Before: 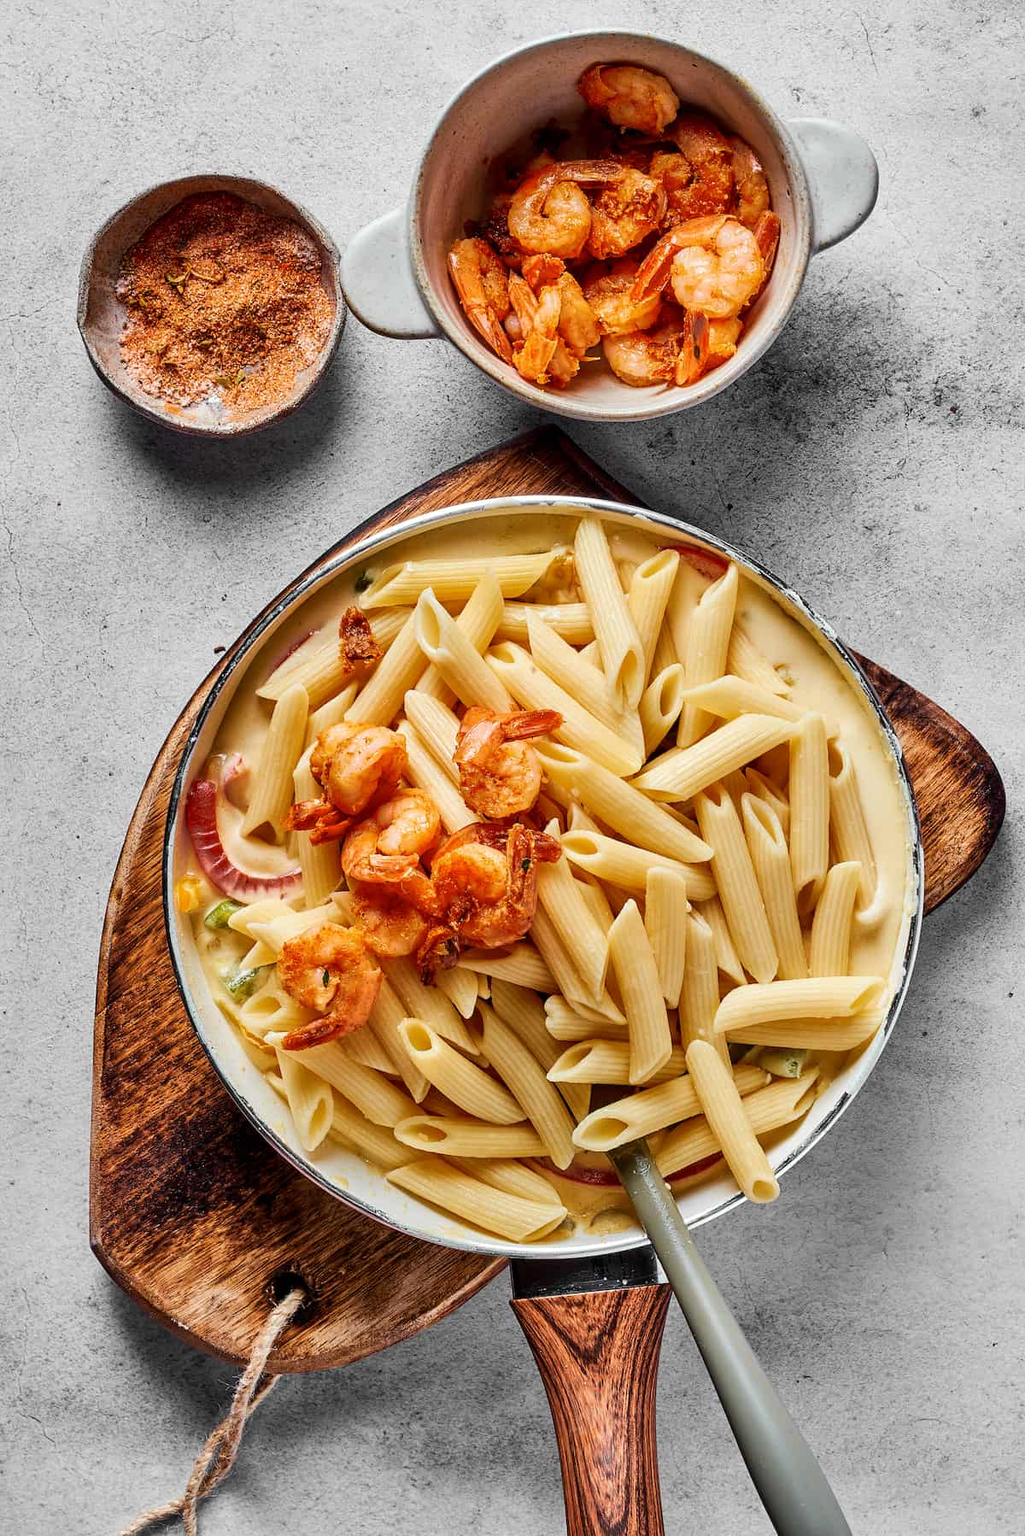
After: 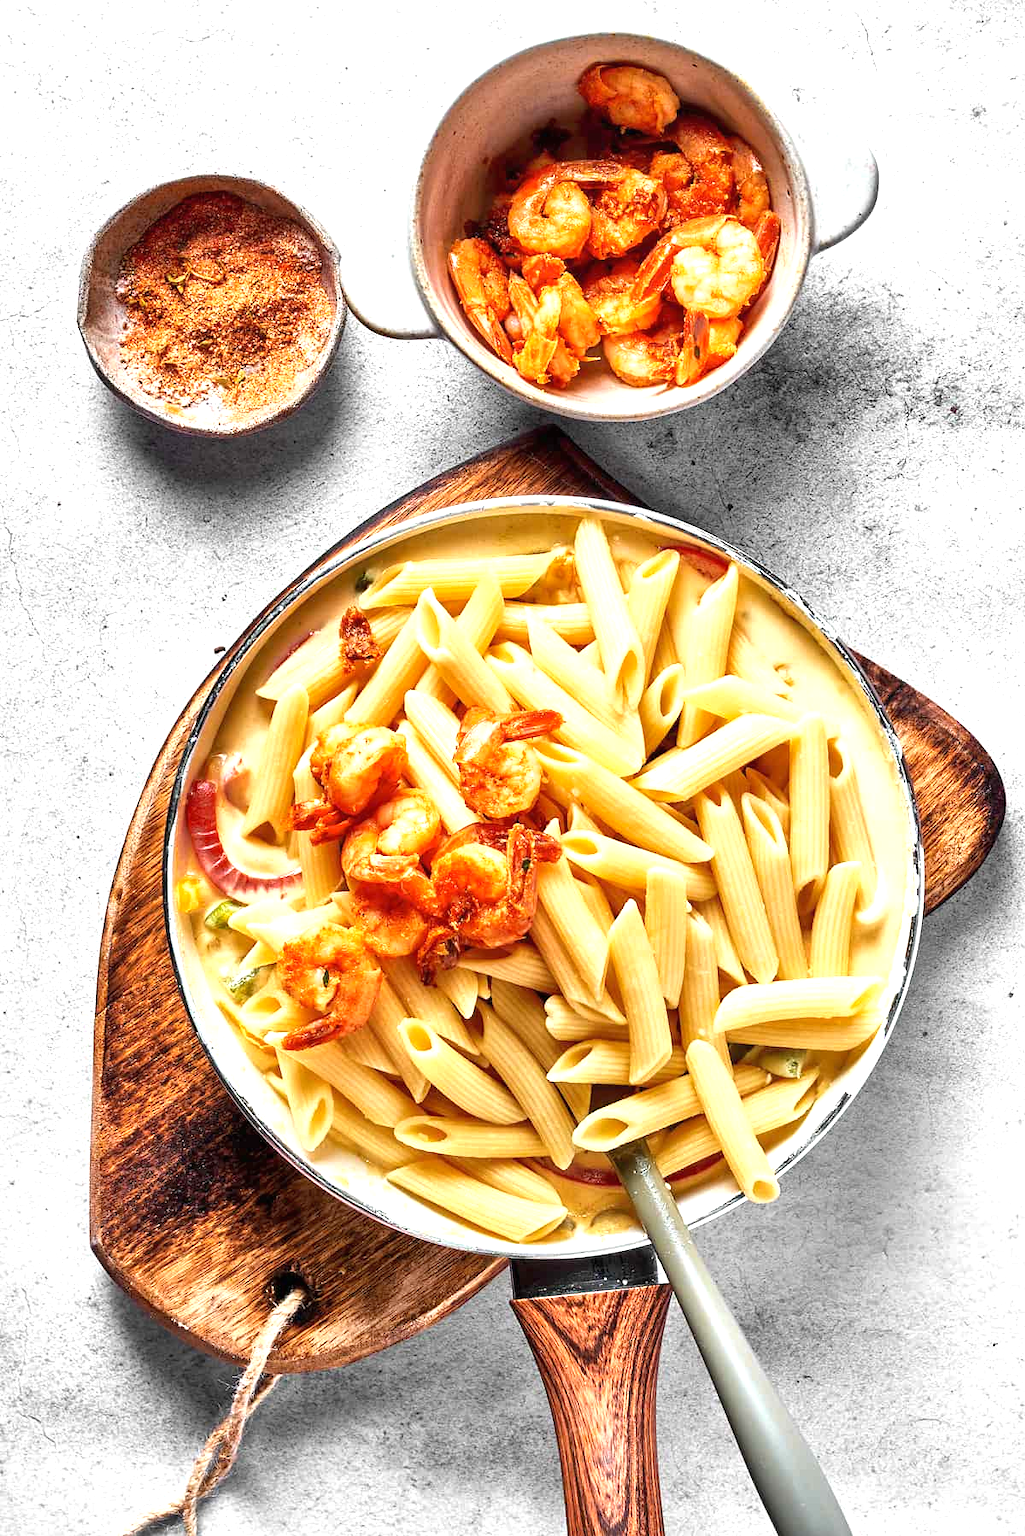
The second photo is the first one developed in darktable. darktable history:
shadows and highlights: shadows 25.74, highlights -25.41
exposure: black level correction 0, exposure 1 EV, compensate highlight preservation false
